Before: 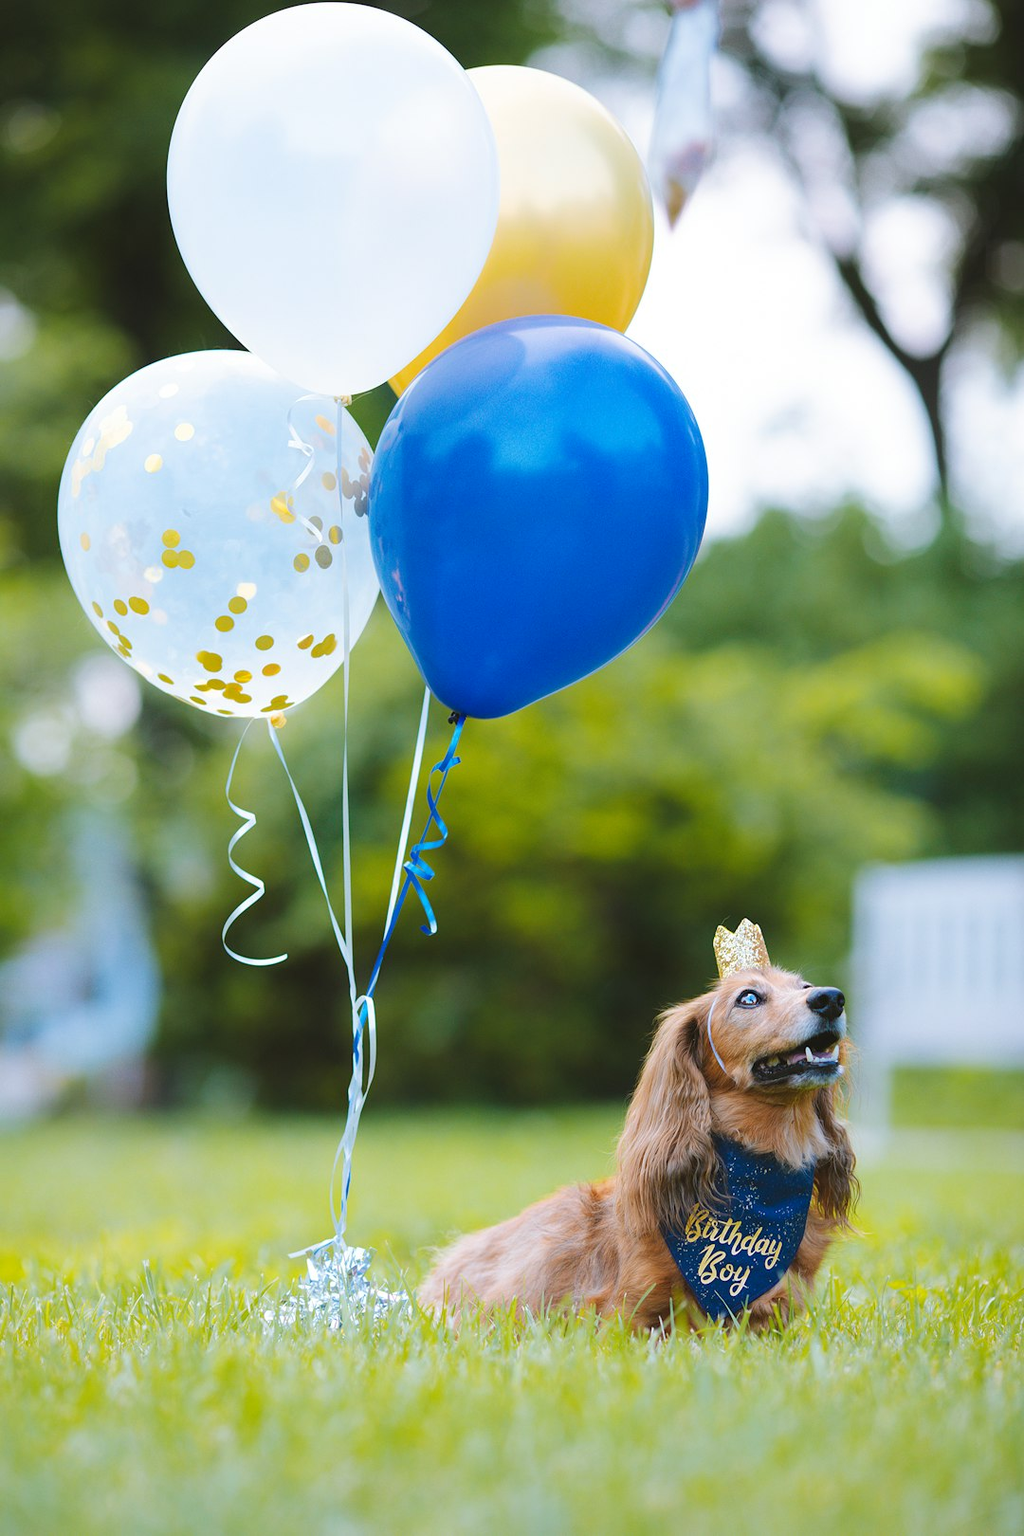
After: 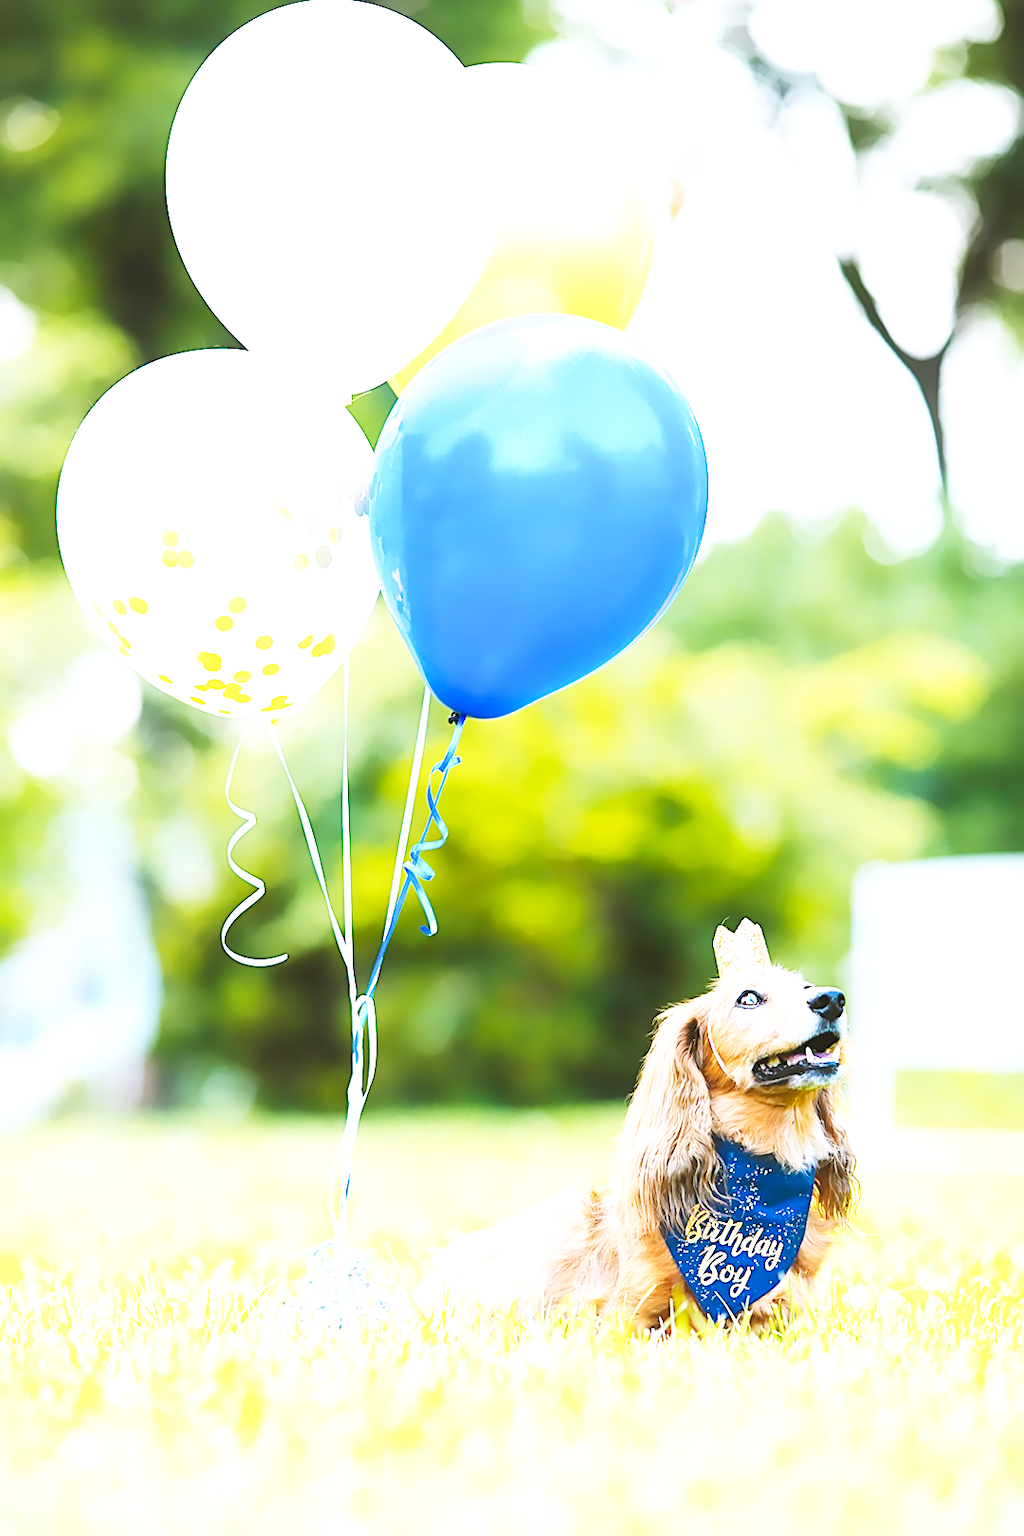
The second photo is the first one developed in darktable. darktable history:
lens correction: scale 1, crop 1, focal 35, aperture 7.1, distance 1000, camera "Canon EOS 6D", lens "Sigma 35mm f/1.4 DG HSM"
base curve: curves: ch0 [(0, 0.003) (0.001, 0.002) (0.006, 0.004) (0.02, 0.022) (0.048, 0.086) (0.094, 0.234) (0.162, 0.431) (0.258, 0.629) (0.385, 0.8) (0.548, 0.918) (0.751, 0.988) (1, 1)], preserve colors none
sharpen: on, module defaults
exposure: exposure 0.785 EV, compensate highlight preservation false
denoise (profiled): central pixel weight 0, a [-1, 0, 0], b [0, 0, 0], mode non-local means, y [[0, 0, 0.5 ×5] ×4, [0.5 ×7], [0.5 ×7]], fix various bugs in algorithm false, upgrade profiled transform false, color mode RGB, compensate highlight preservation false
